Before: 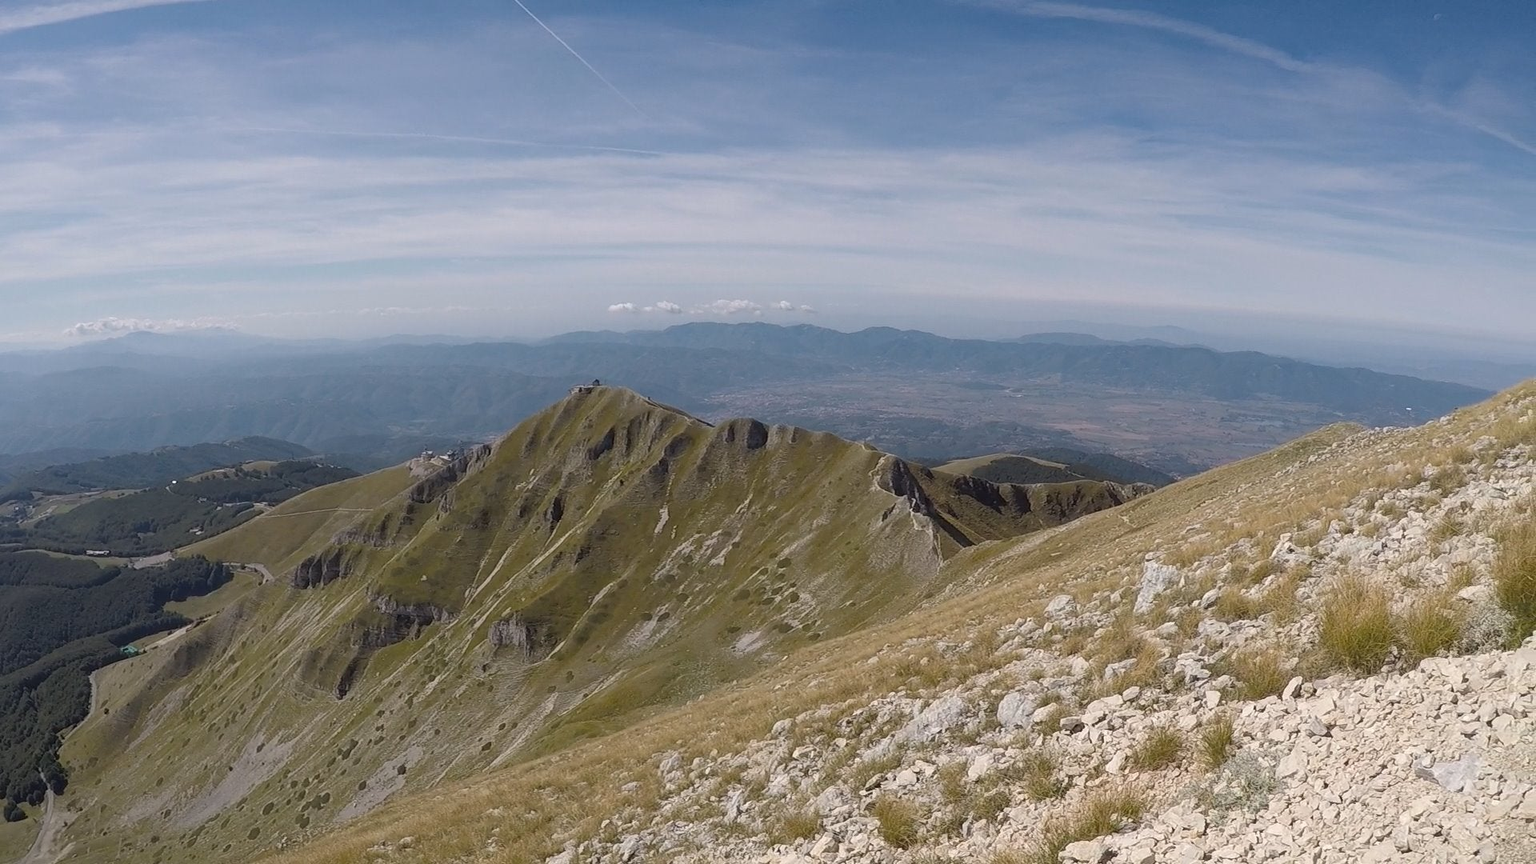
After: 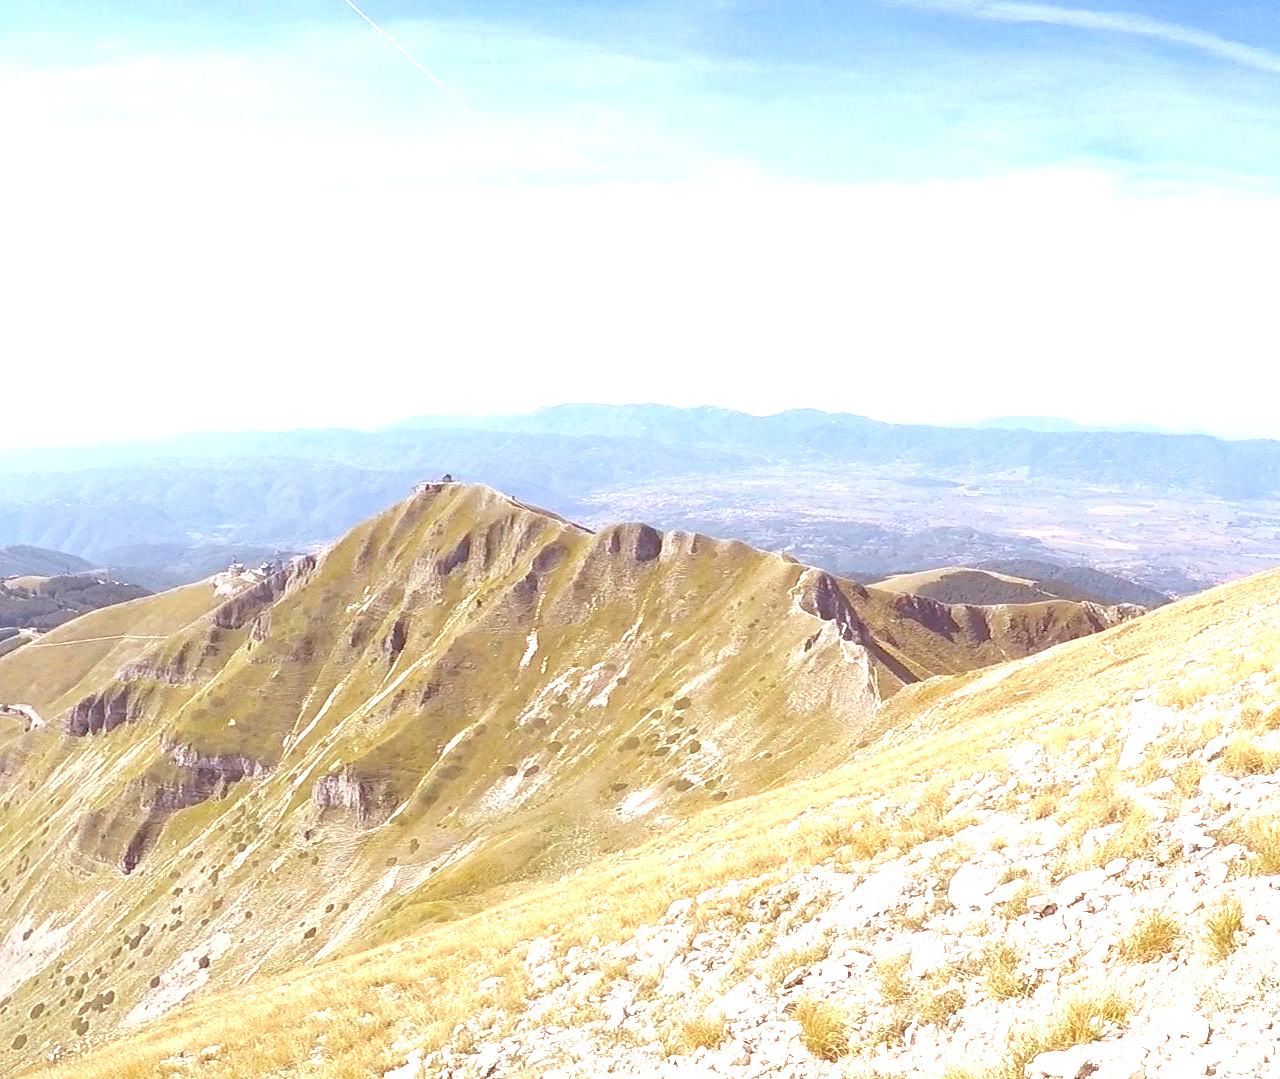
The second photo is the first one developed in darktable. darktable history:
crop and rotate: left 15.546%, right 17.787%
rgb levels: mode RGB, independent channels, levels [[0, 0.474, 1], [0, 0.5, 1], [0, 0.5, 1]]
exposure: black level correction 0, exposure 2.088 EV, compensate exposure bias true, compensate highlight preservation false
tone equalizer: -7 EV 0.15 EV, -6 EV 0.6 EV, -5 EV 1.15 EV, -4 EV 1.33 EV, -3 EV 1.15 EV, -2 EV 0.6 EV, -1 EV 0.15 EV, mask exposure compensation -0.5 EV
